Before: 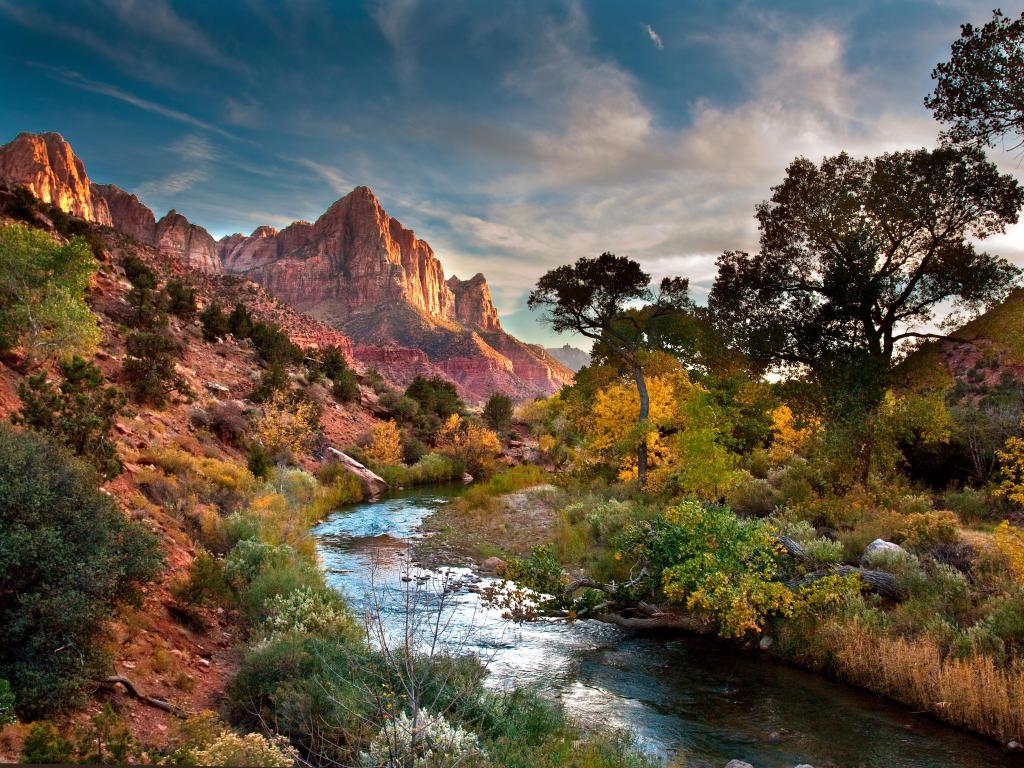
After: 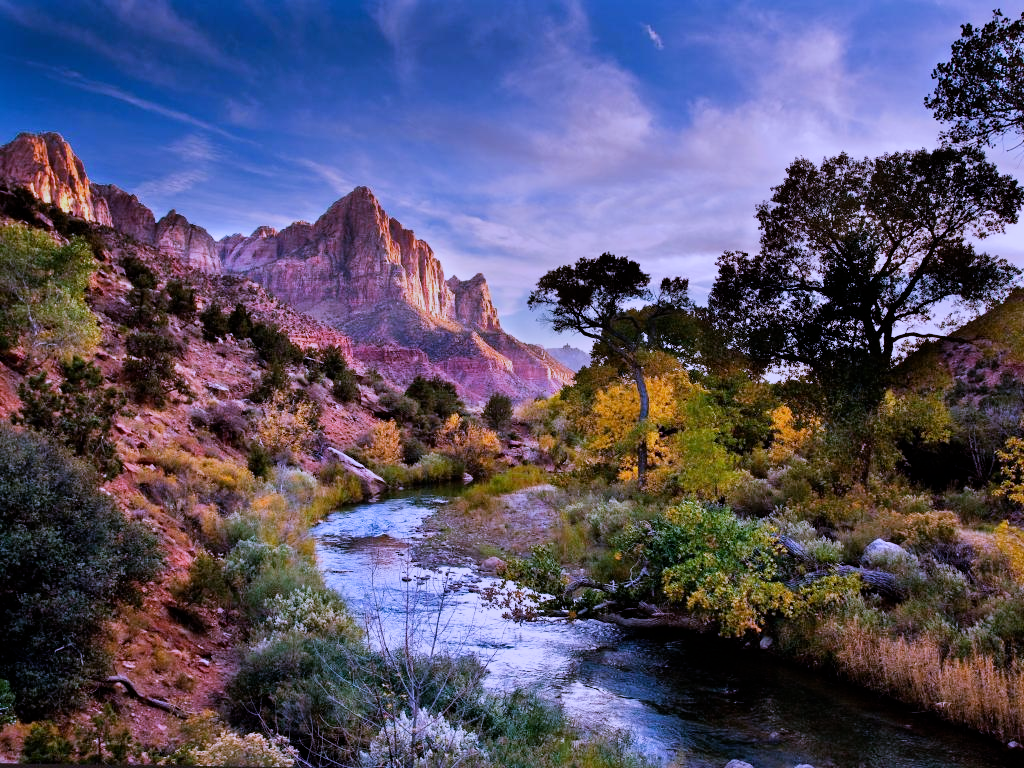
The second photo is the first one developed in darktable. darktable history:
filmic rgb: black relative exposure -7.65 EV, hardness 4.02, contrast 1.1, highlights saturation mix -30%
white balance: red 0.98, blue 1.61
